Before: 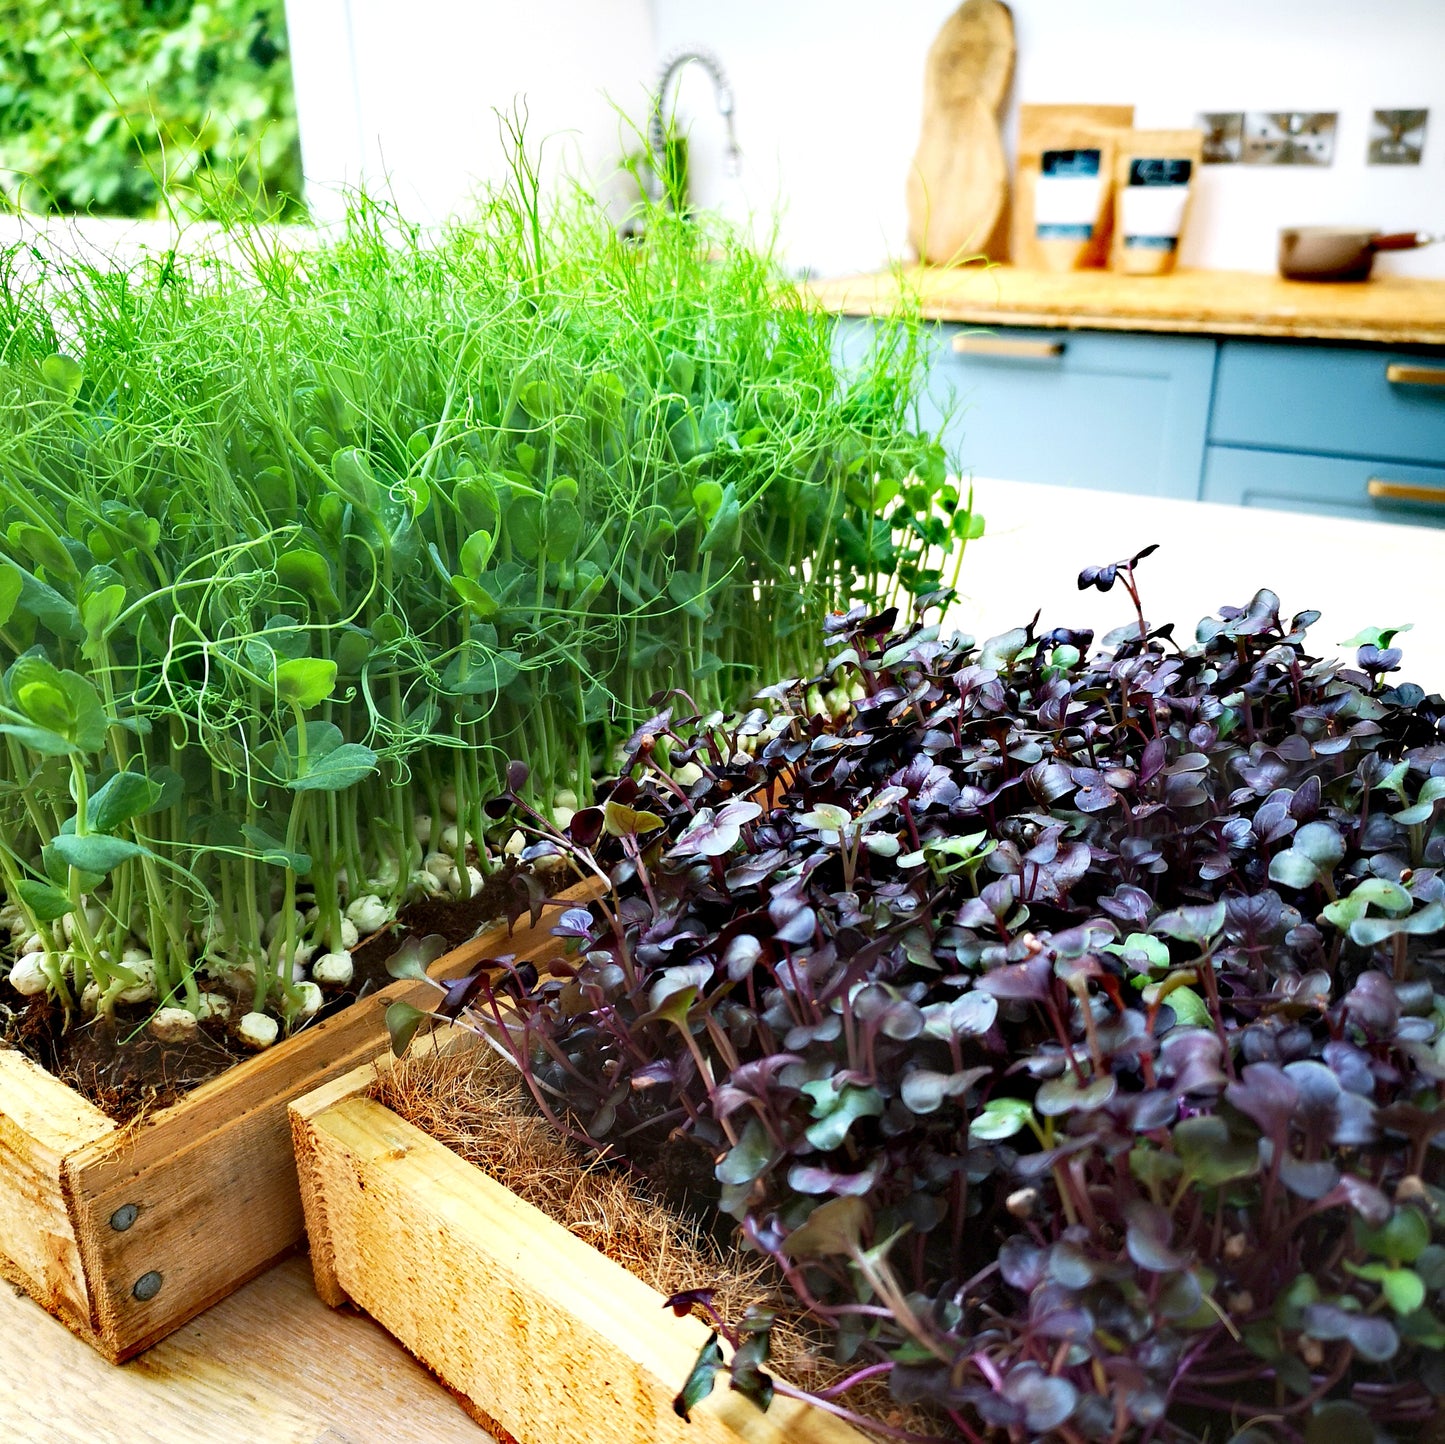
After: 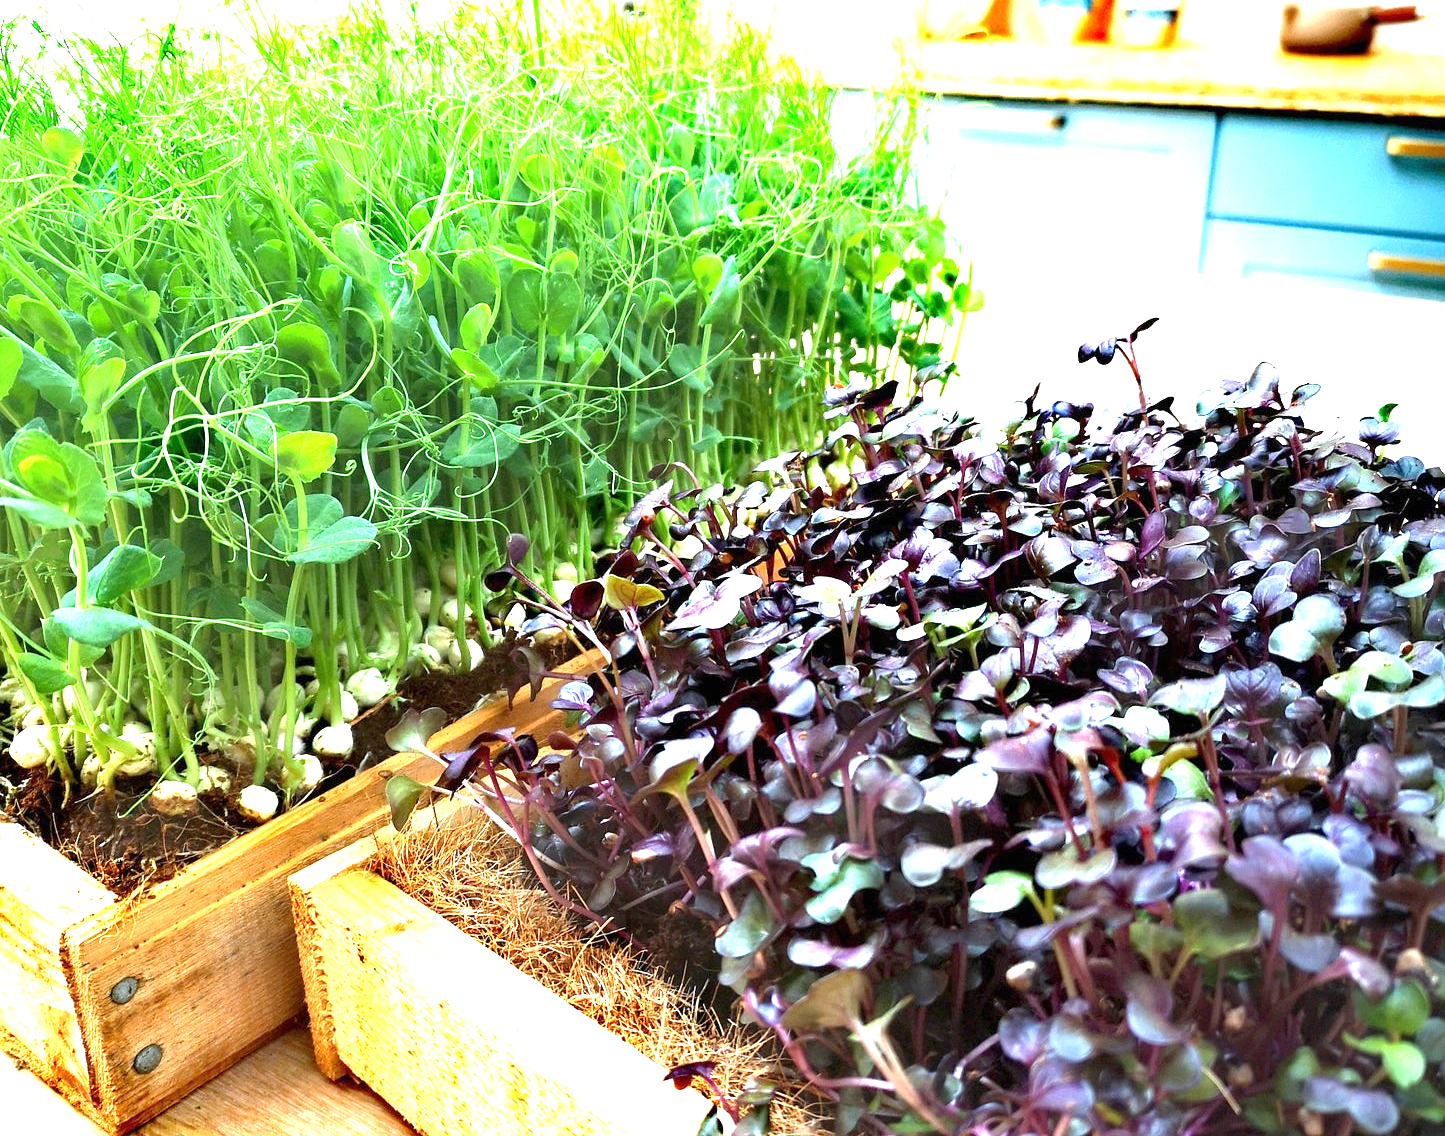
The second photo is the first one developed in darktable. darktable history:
exposure: black level correction 0, exposure 1.5 EV, compensate exposure bias true, compensate highlight preservation false
crop and rotate: top 15.774%, bottom 5.506%
